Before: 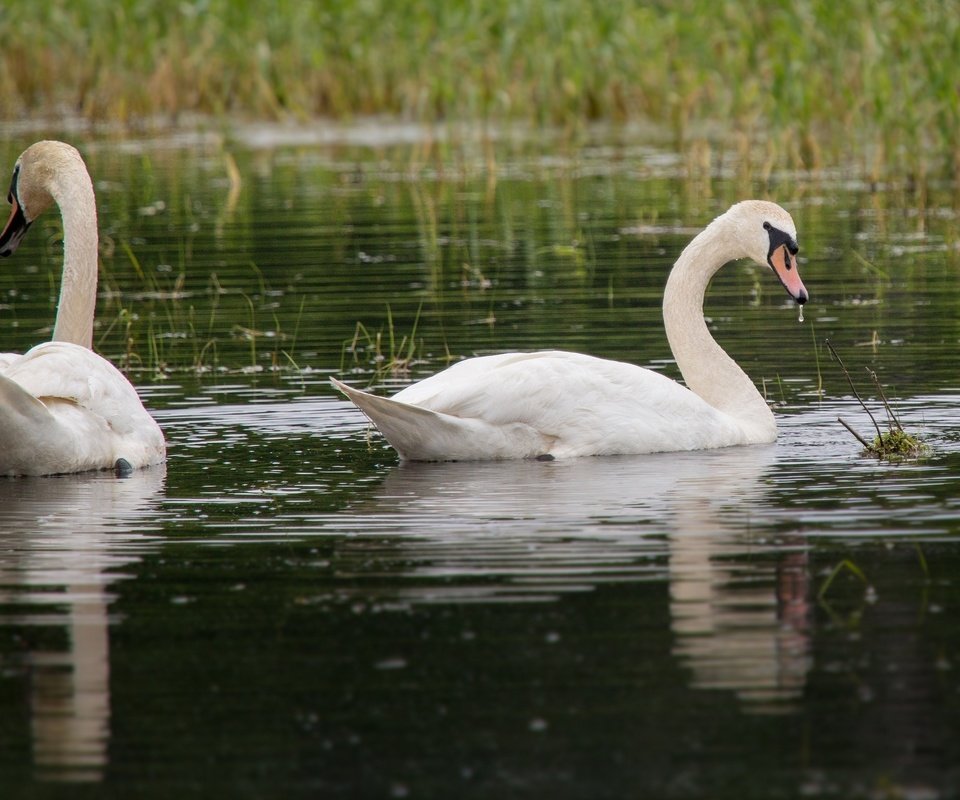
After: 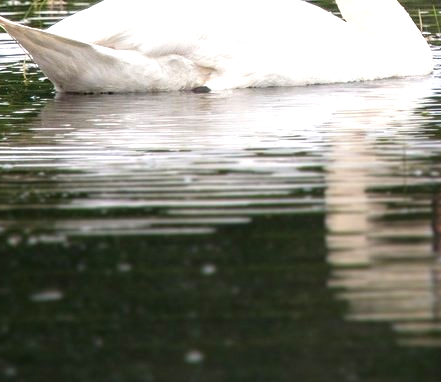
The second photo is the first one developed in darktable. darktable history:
exposure: exposure 0.951 EV, compensate highlight preservation false
local contrast: highlights 104%, shadows 100%, detail 119%, midtone range 0.2
crop: left 35.87%, top 46.06%, right 18.134%, bottom 6.159%
